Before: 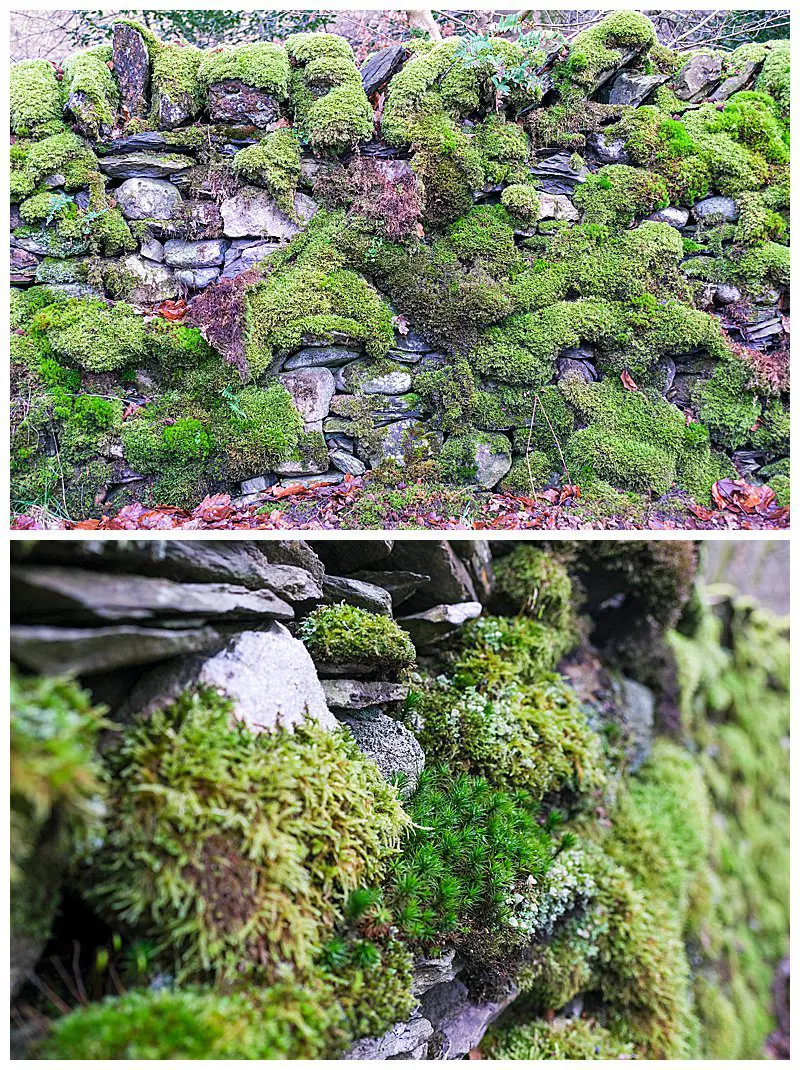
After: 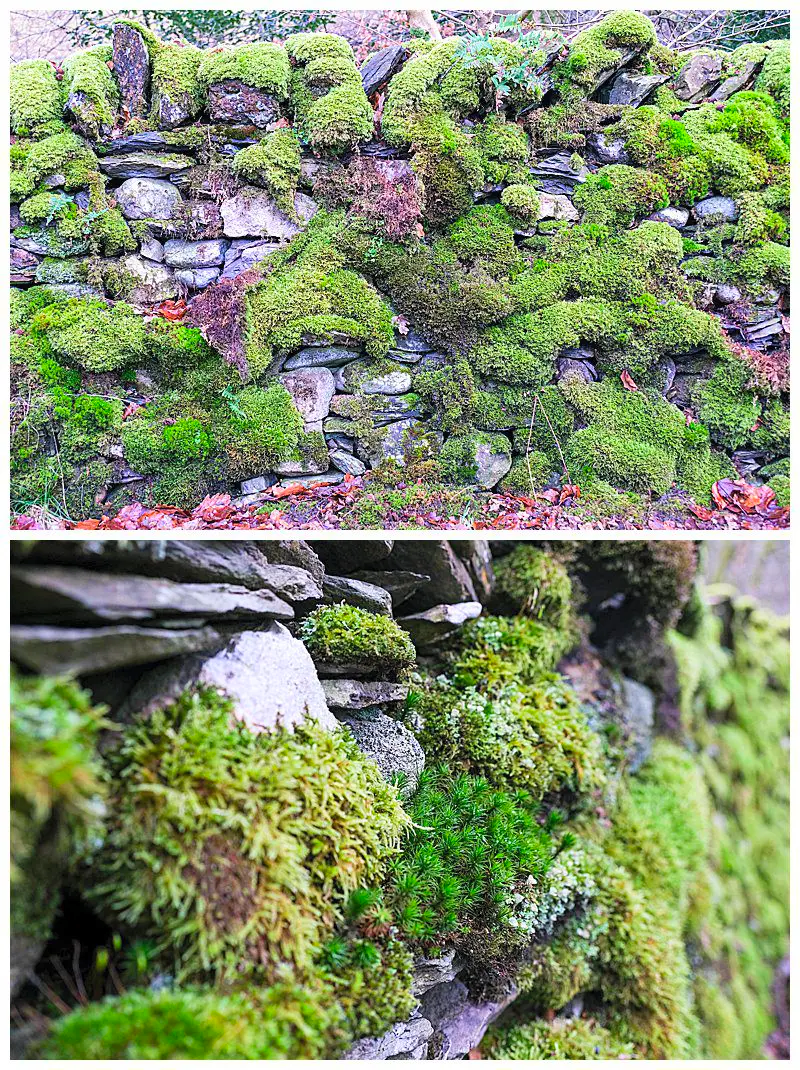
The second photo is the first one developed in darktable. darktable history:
contrast brightness saturation: contrast 0.07, brightness 0.08, saturation 0.18
